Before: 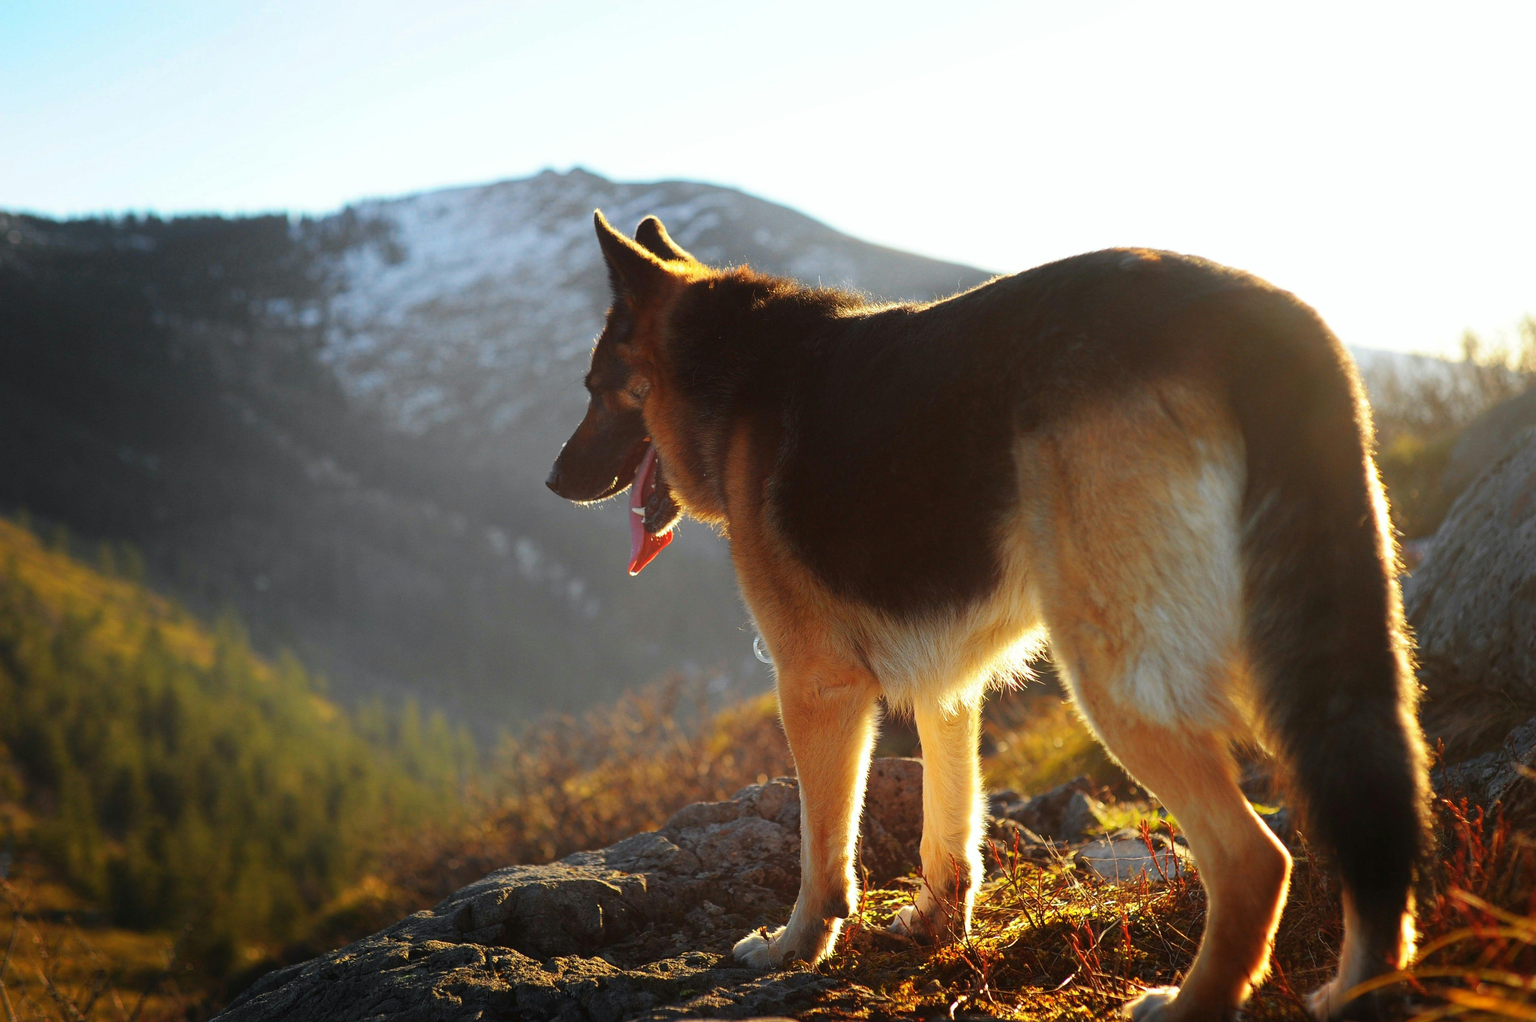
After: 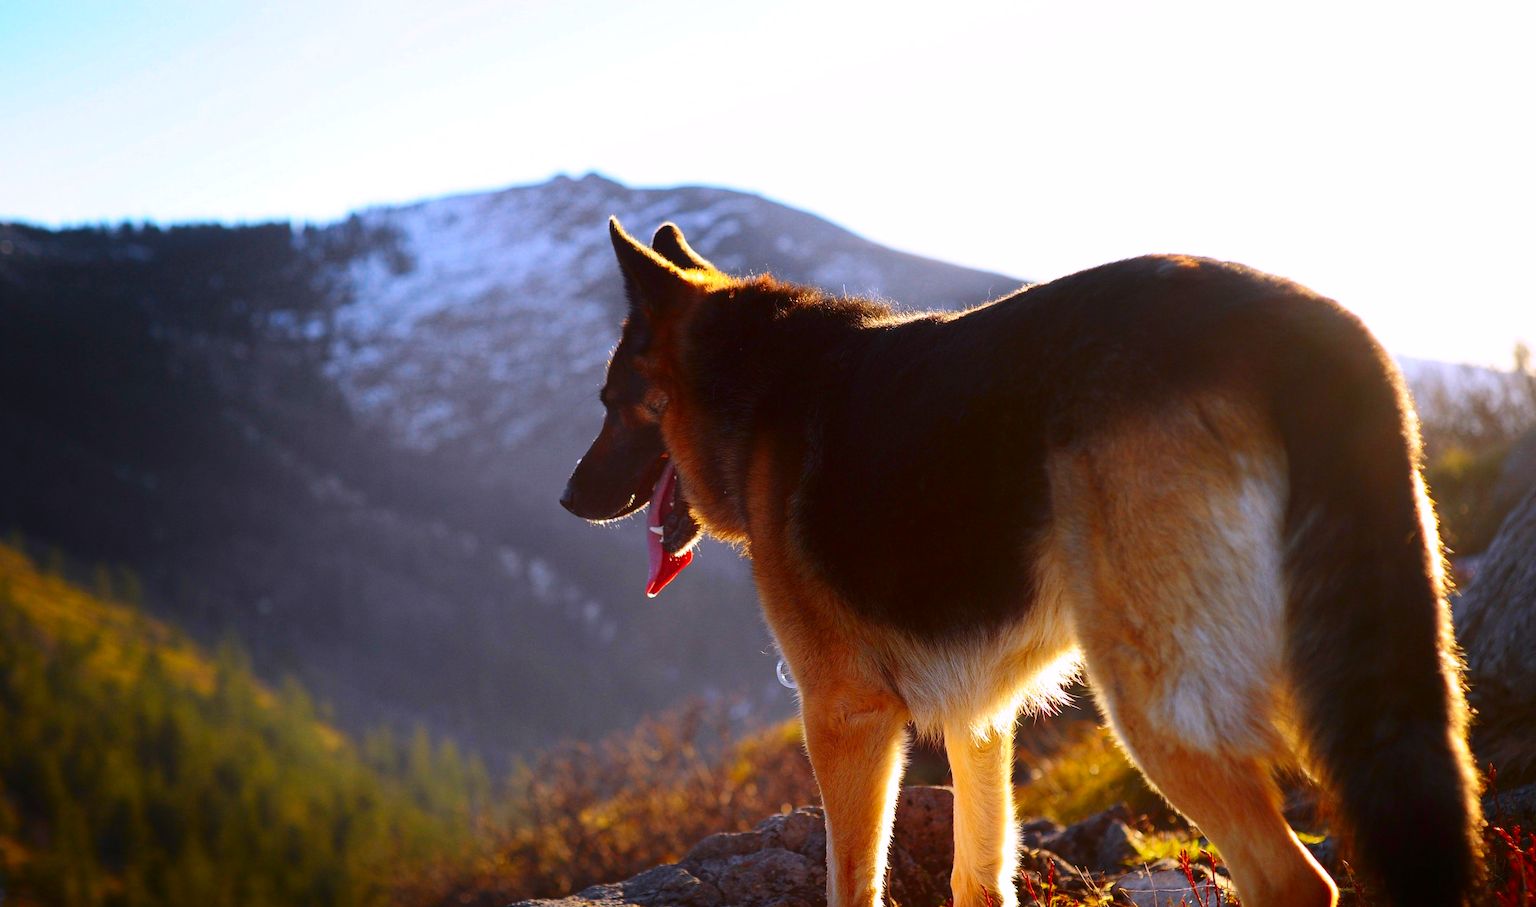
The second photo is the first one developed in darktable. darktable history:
white balance: red 1.042, blue 1.17
crop and rotate: angle 0.2°, left 0.275%, right 3.127%, bottom 14.18%
contrast brightness saturation: contrast 0.12, brightness -0.12, saturation 0.2
